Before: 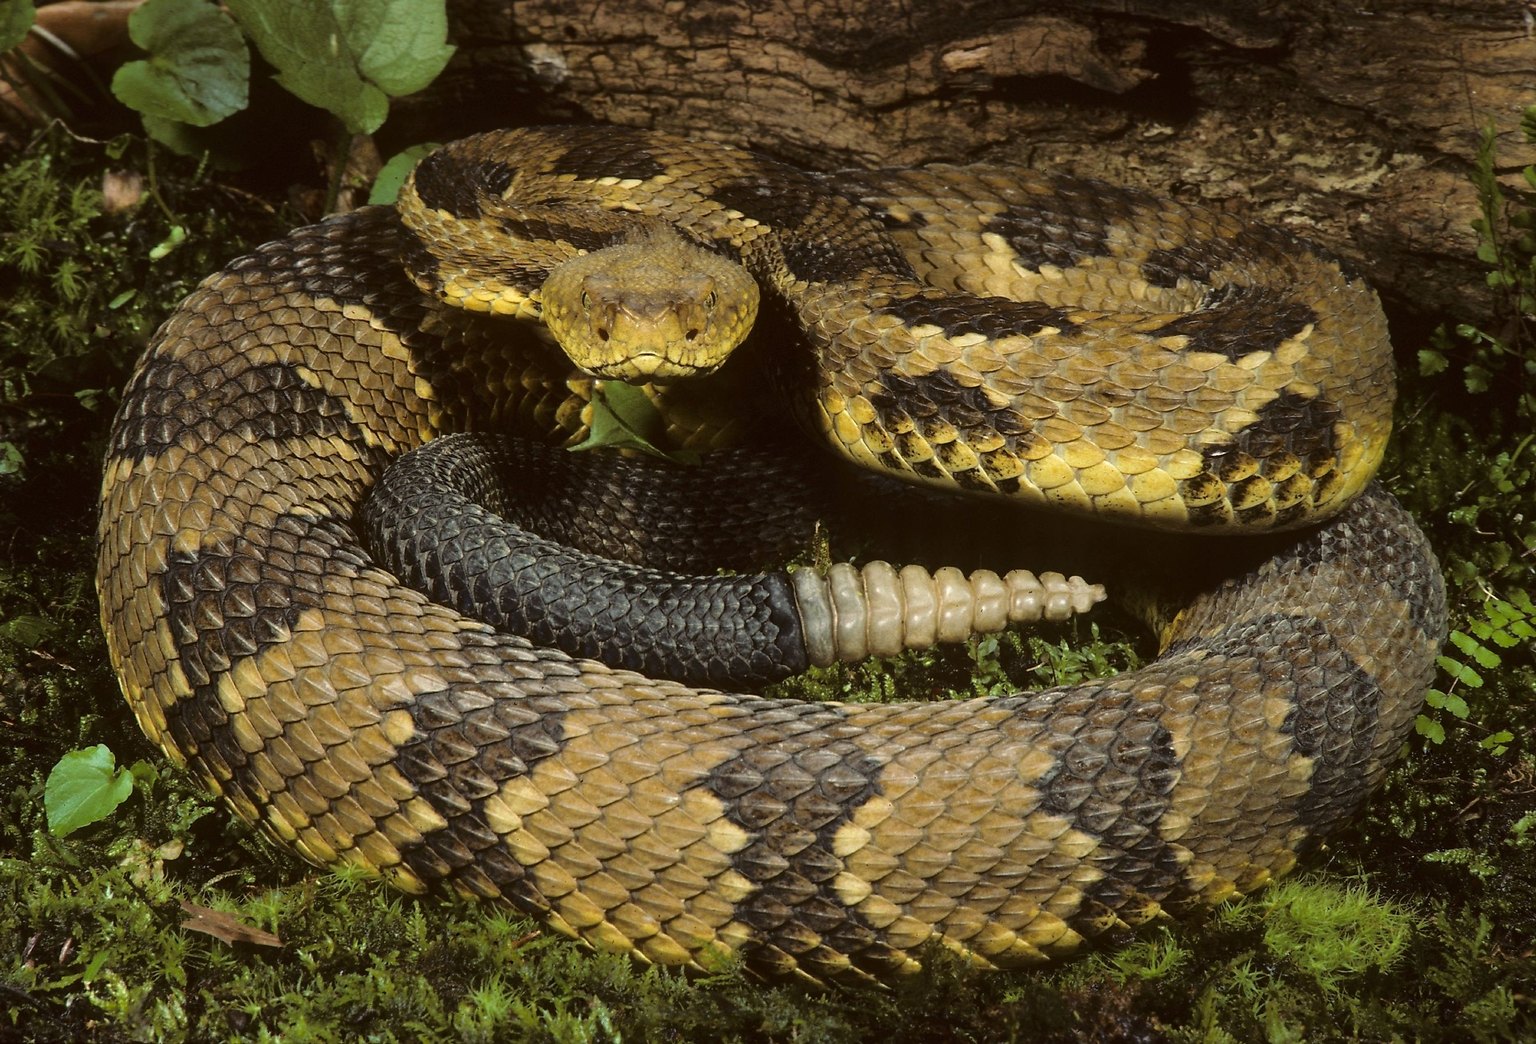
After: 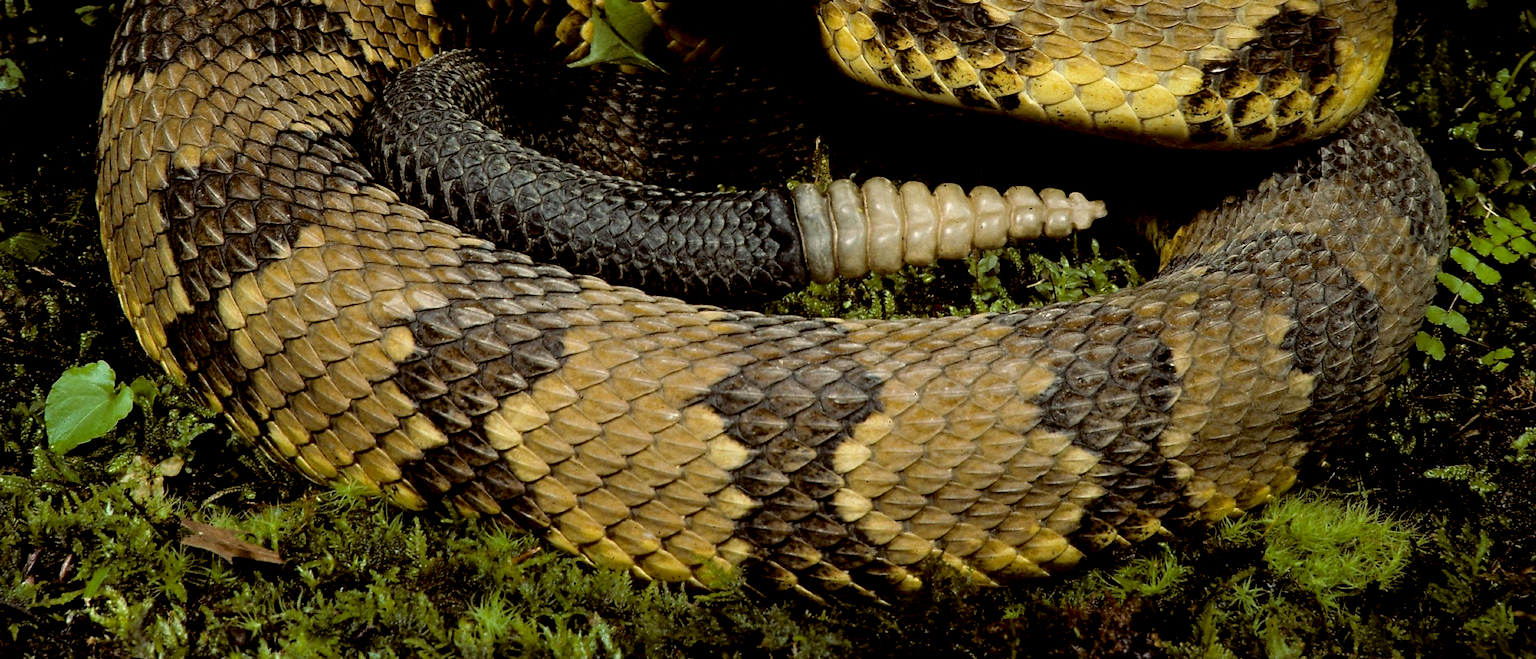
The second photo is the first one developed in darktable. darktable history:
crop and rotate: top 36.815%
exposure: black level correction 0.017, exposure -0.006 EV, compensate exposure bias true, compensate highlight preservation false
